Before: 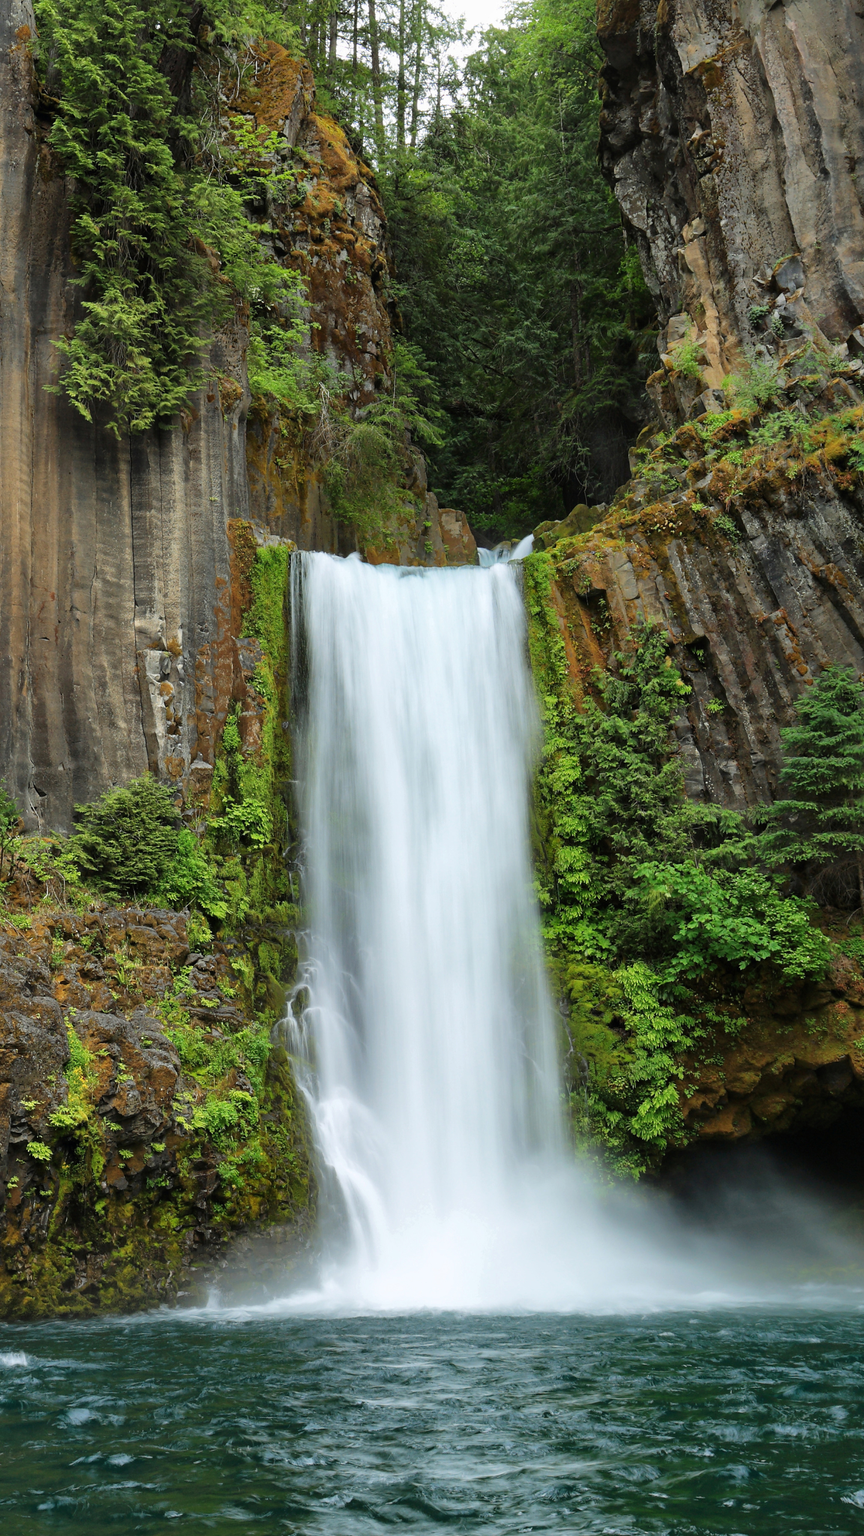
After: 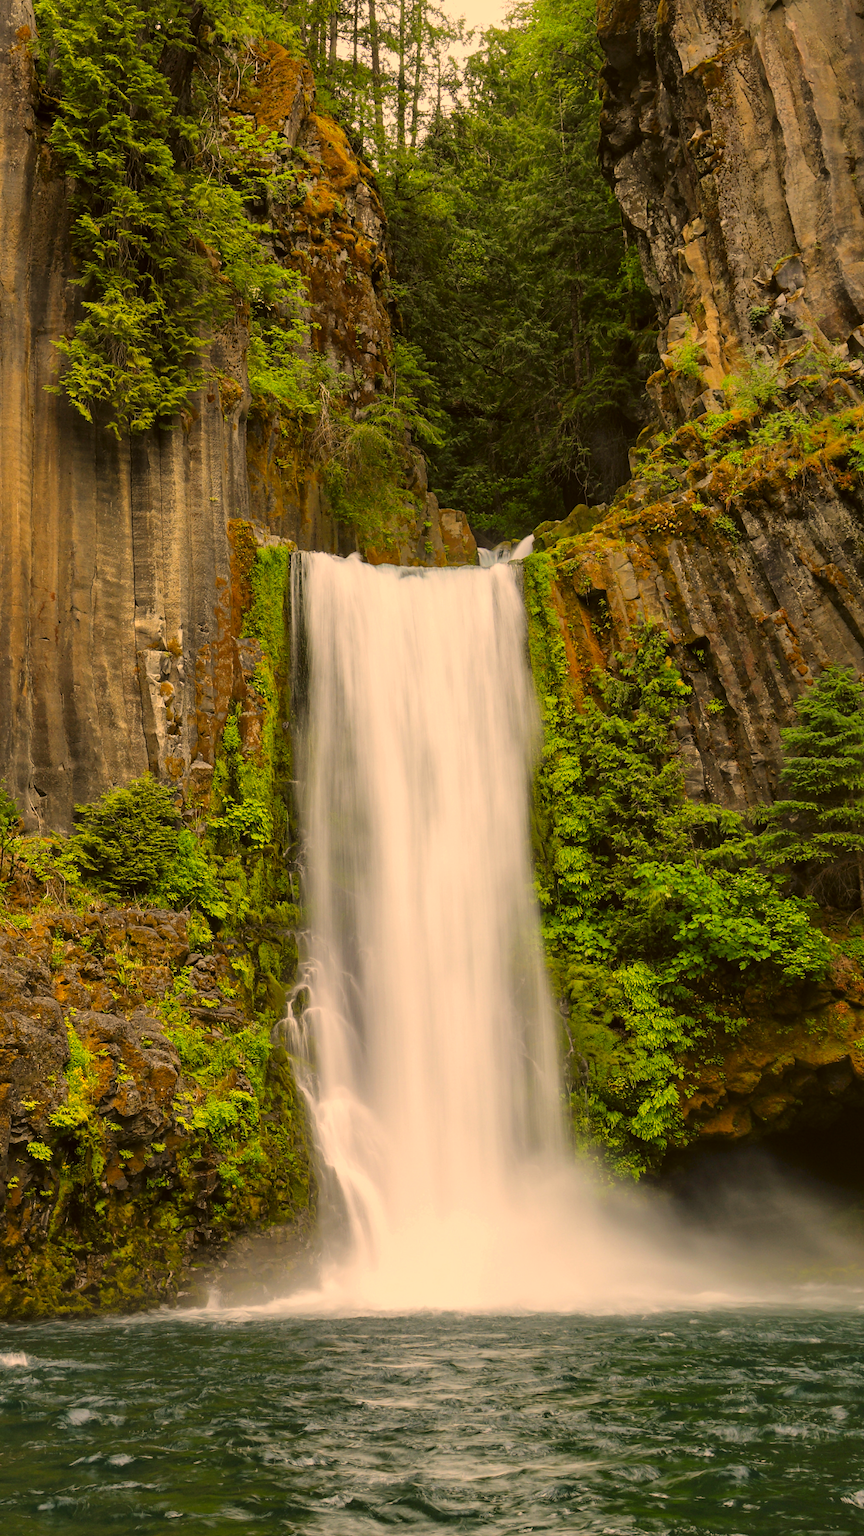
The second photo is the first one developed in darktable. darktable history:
local contrast: detail 109%
color correction: highlights a* 17.94, highlights b* 35.11, shadows a* 1.7, shadows b* 6.57, saturation 1.05
